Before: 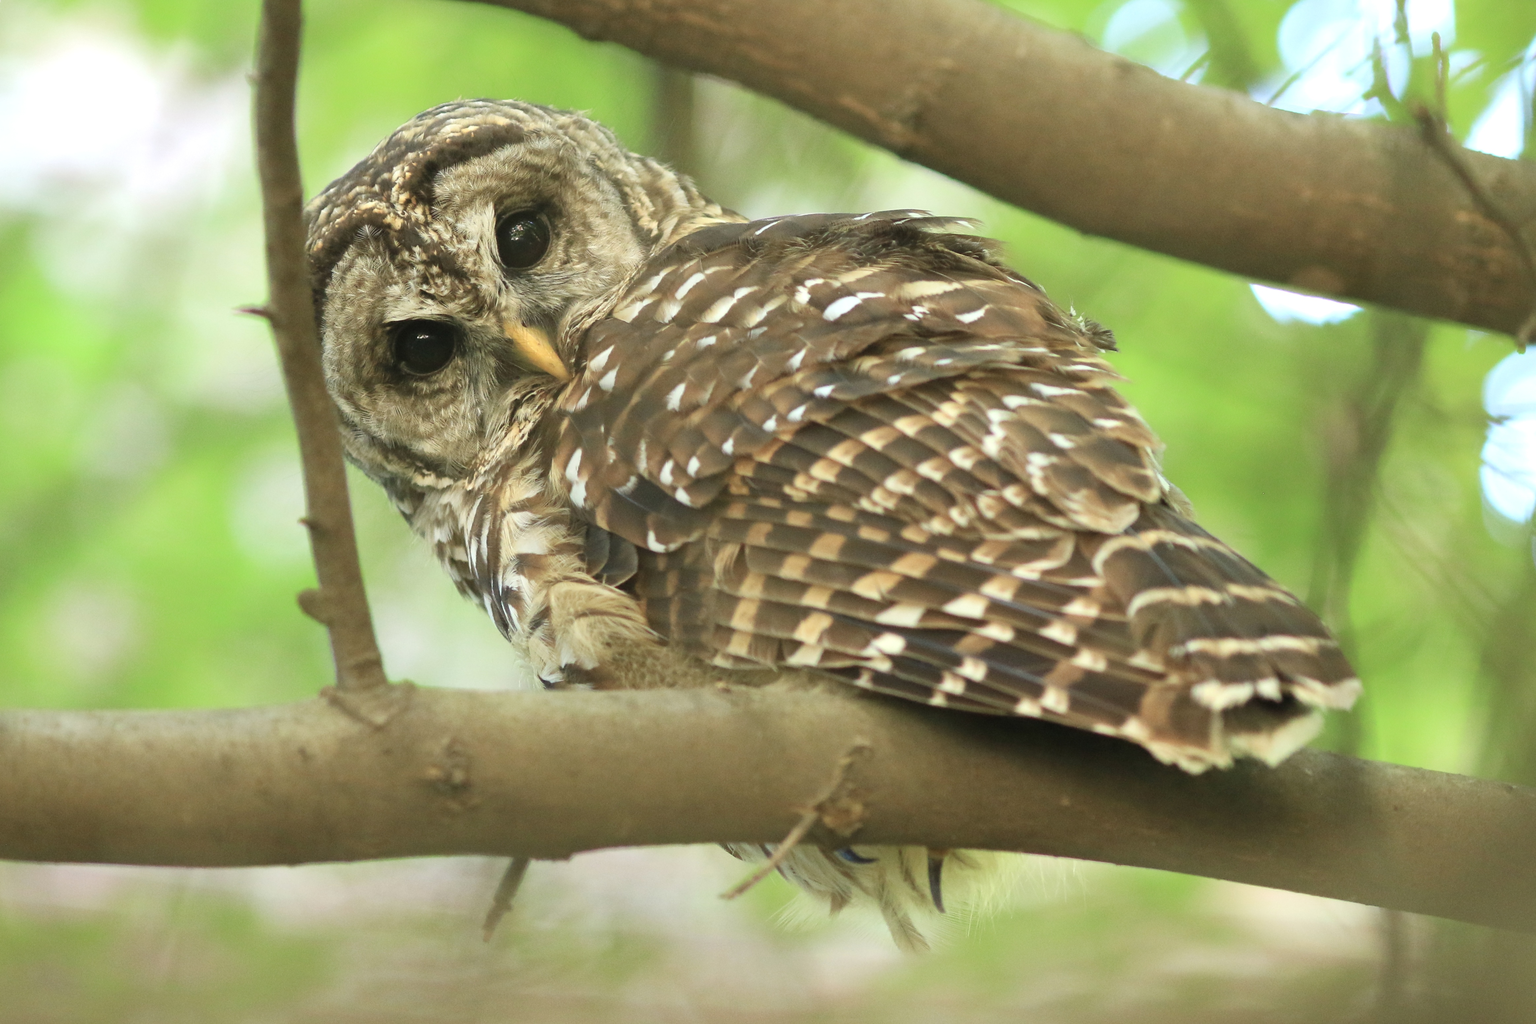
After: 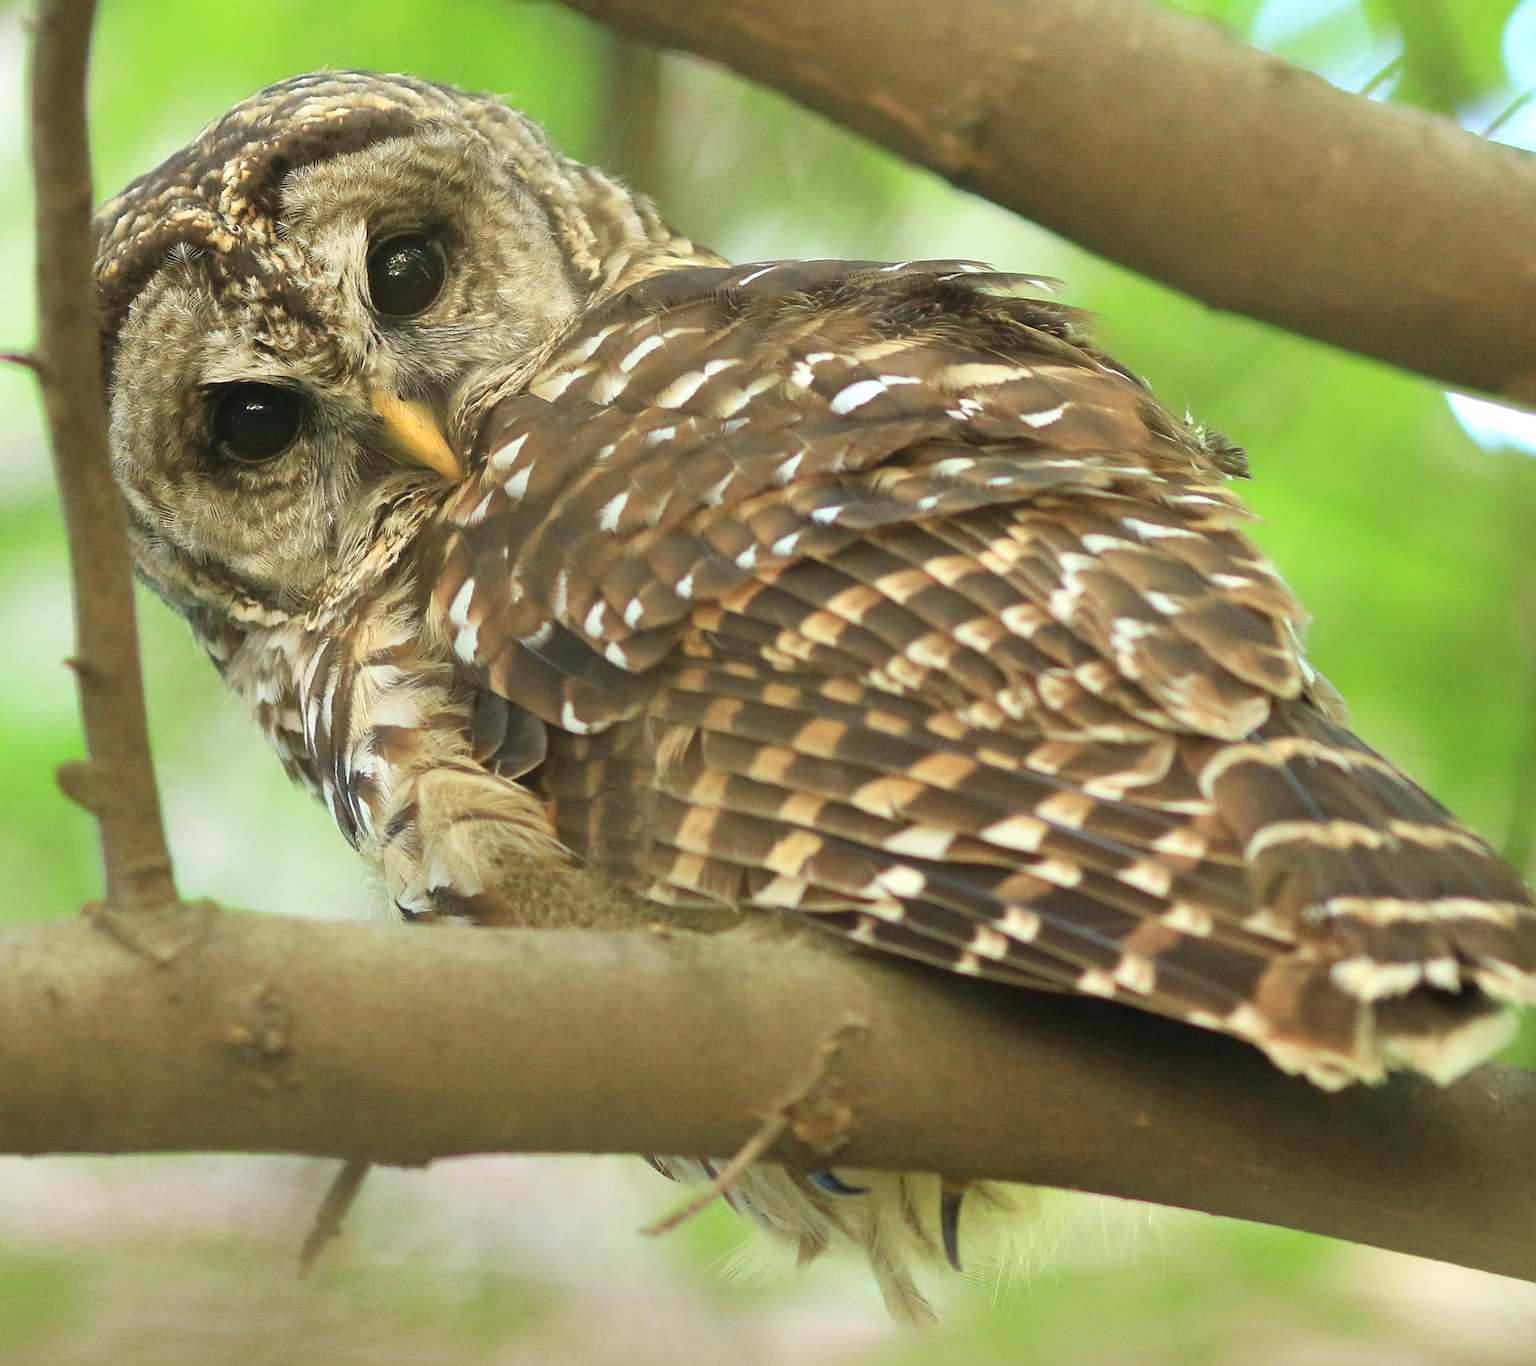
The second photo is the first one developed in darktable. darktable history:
sharpen: on, module defaults
crop and rotate: angle -2.91°, left 14.094%, top 0.038%, right 11.048%, bottom 0.02%
